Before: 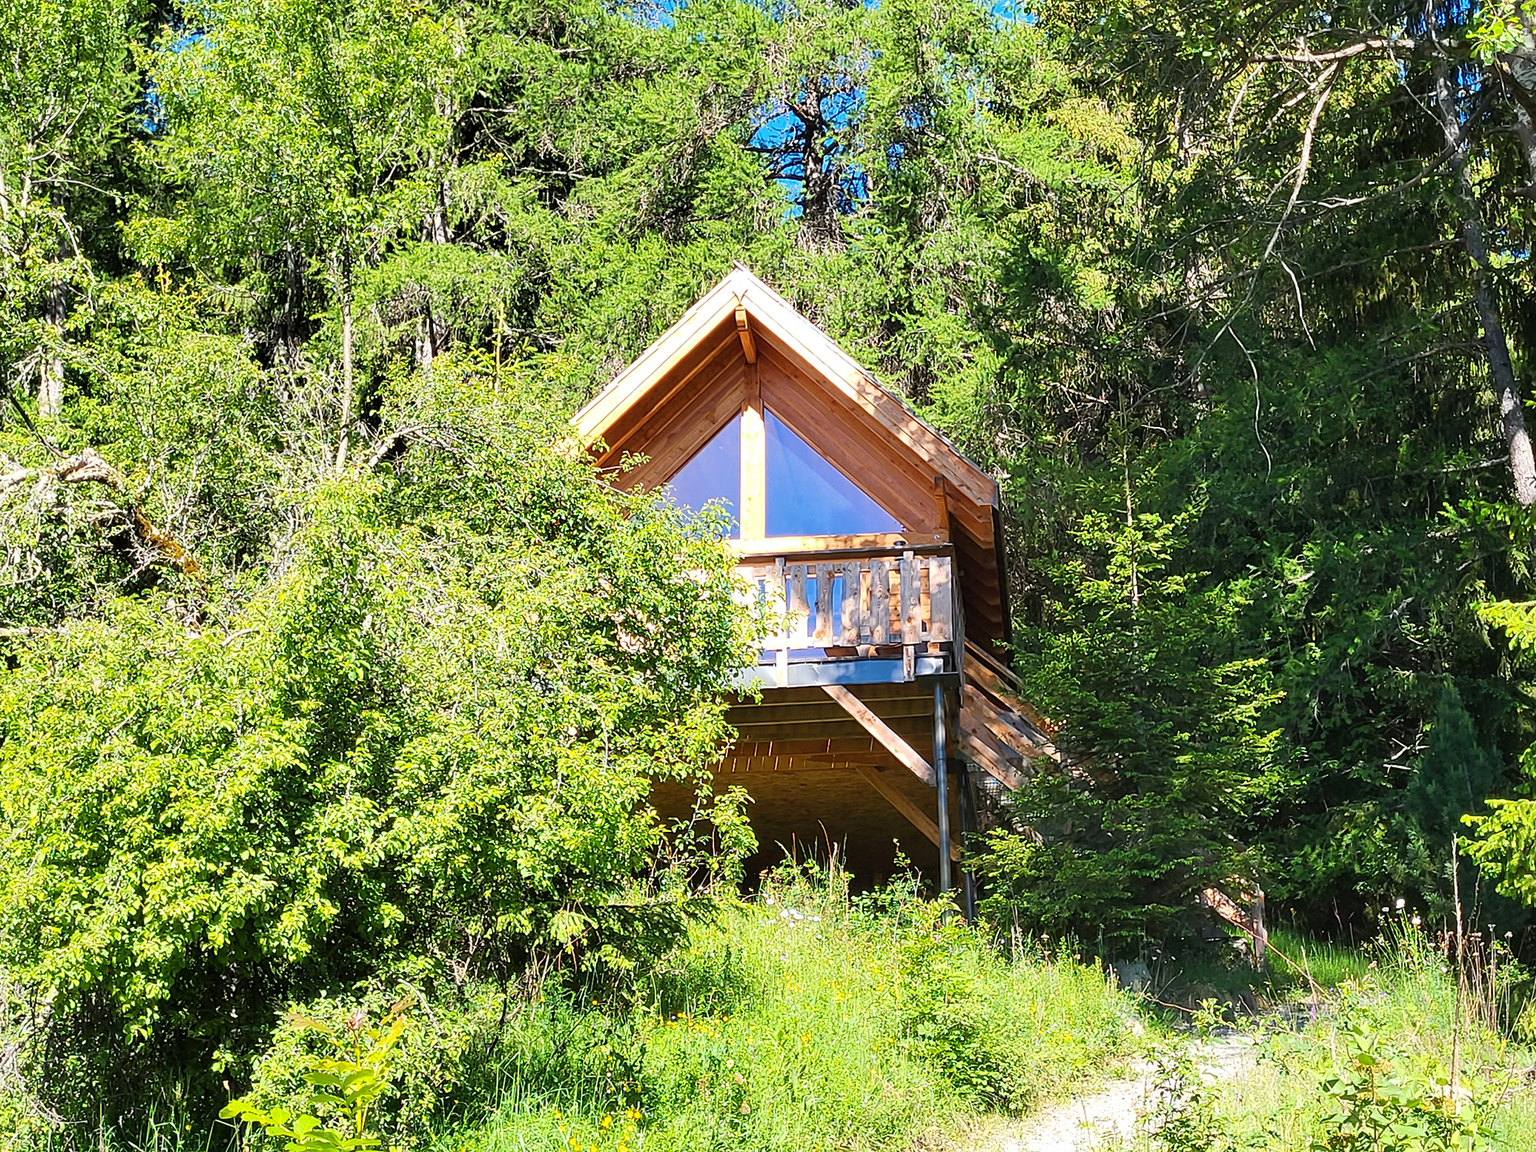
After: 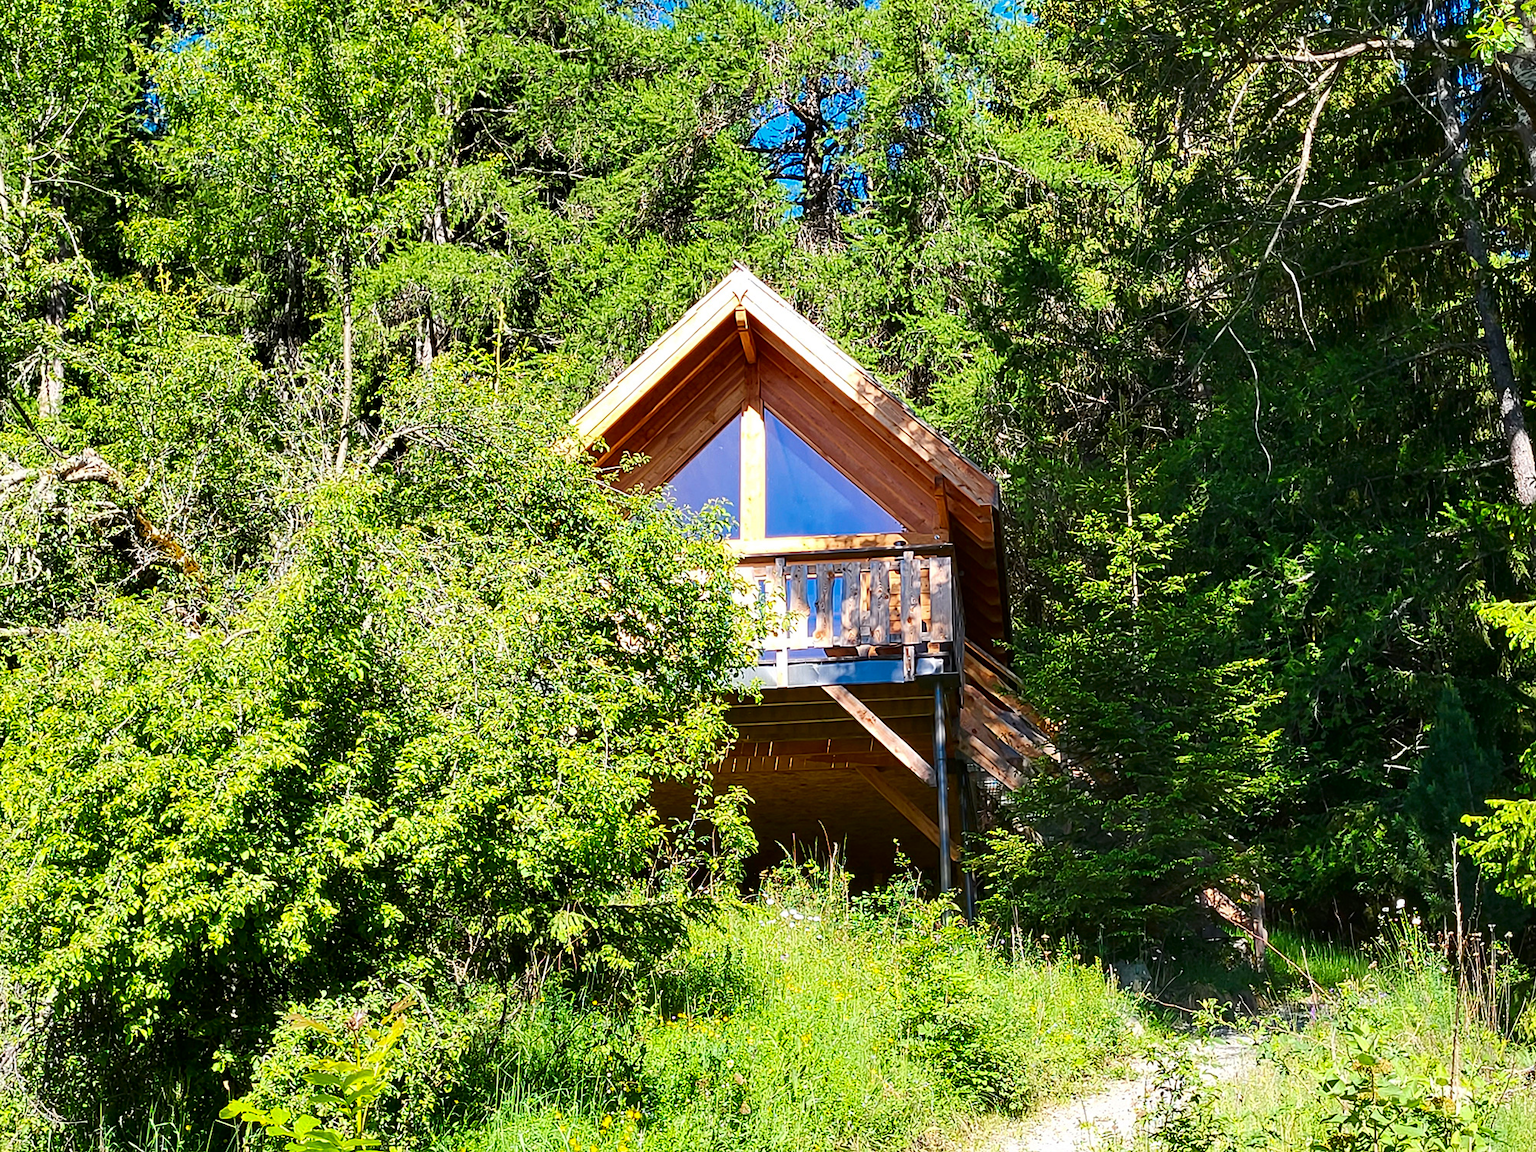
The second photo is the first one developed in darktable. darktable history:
white balance: emerald 1
contrast brightness saturation: contrast 0.07, brightness -0.14, saturation 0.11
